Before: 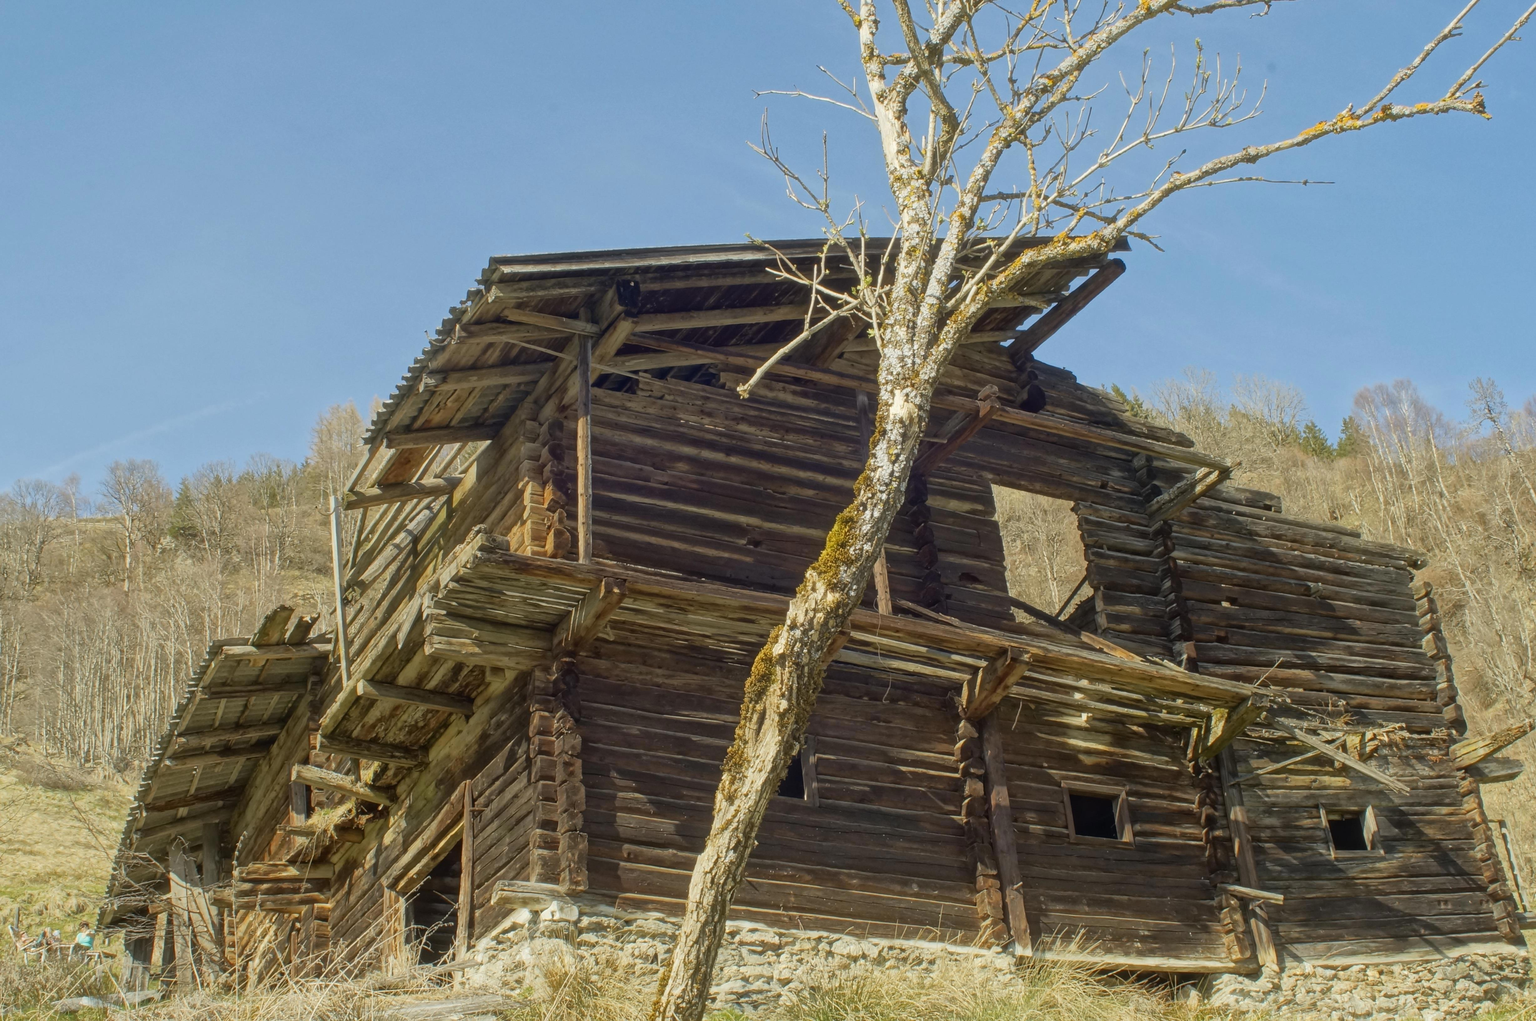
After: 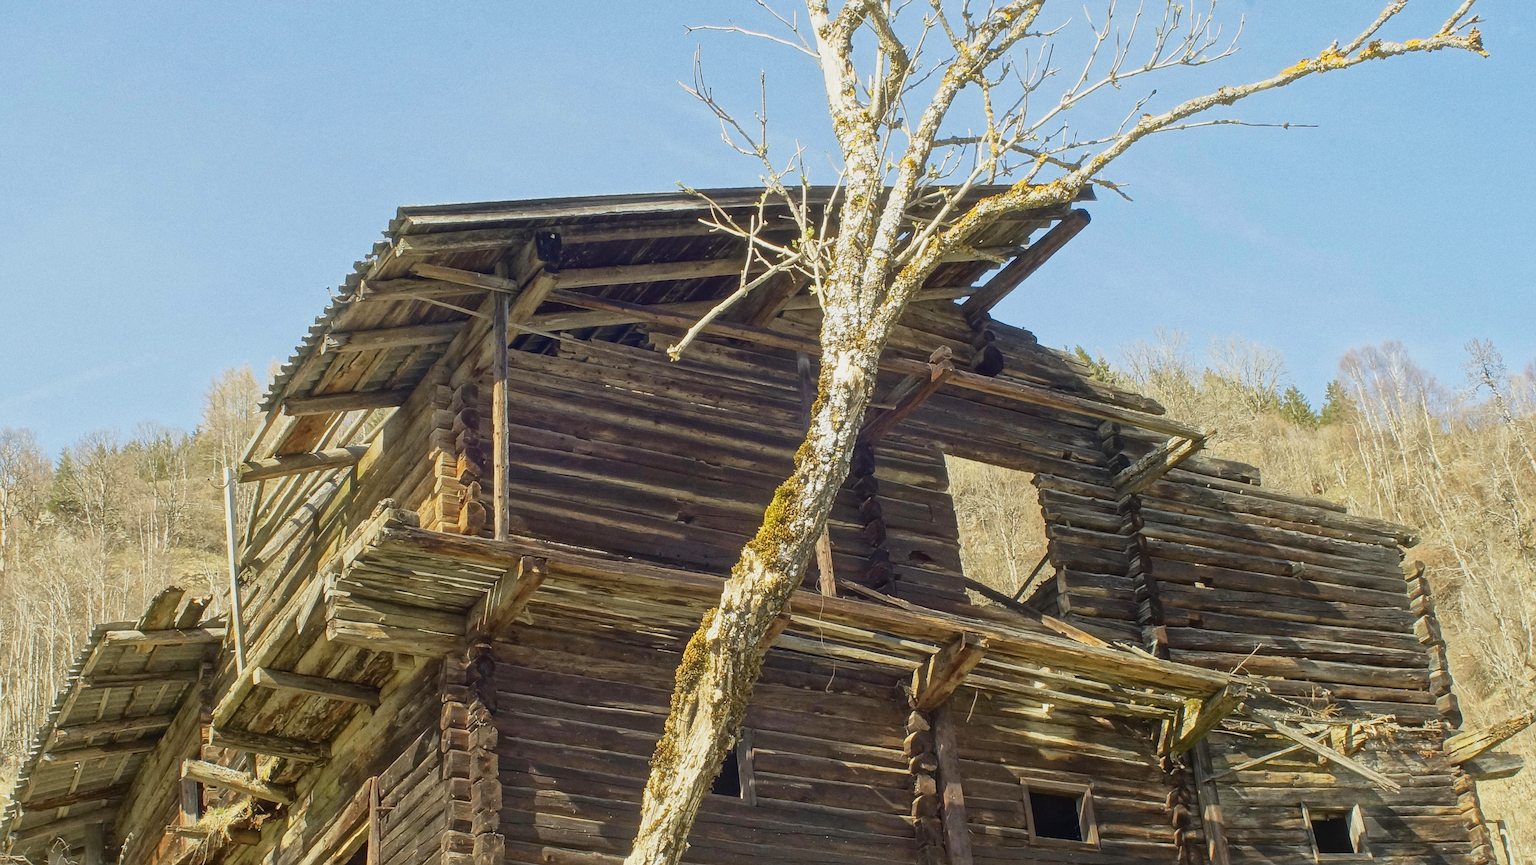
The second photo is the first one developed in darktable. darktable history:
sharpen: on, module defaults
grain: coarseness 3.21 ISO
crop: left 8.155%, top 6.611%, bottom 15.385%
base curve: curves: ch0 [(0, 0) (0.088, 0.125) (0.176, 0.251) (0.354, 0.501) (0.613, 0.749) (1, 0.877)], preserve colors none
